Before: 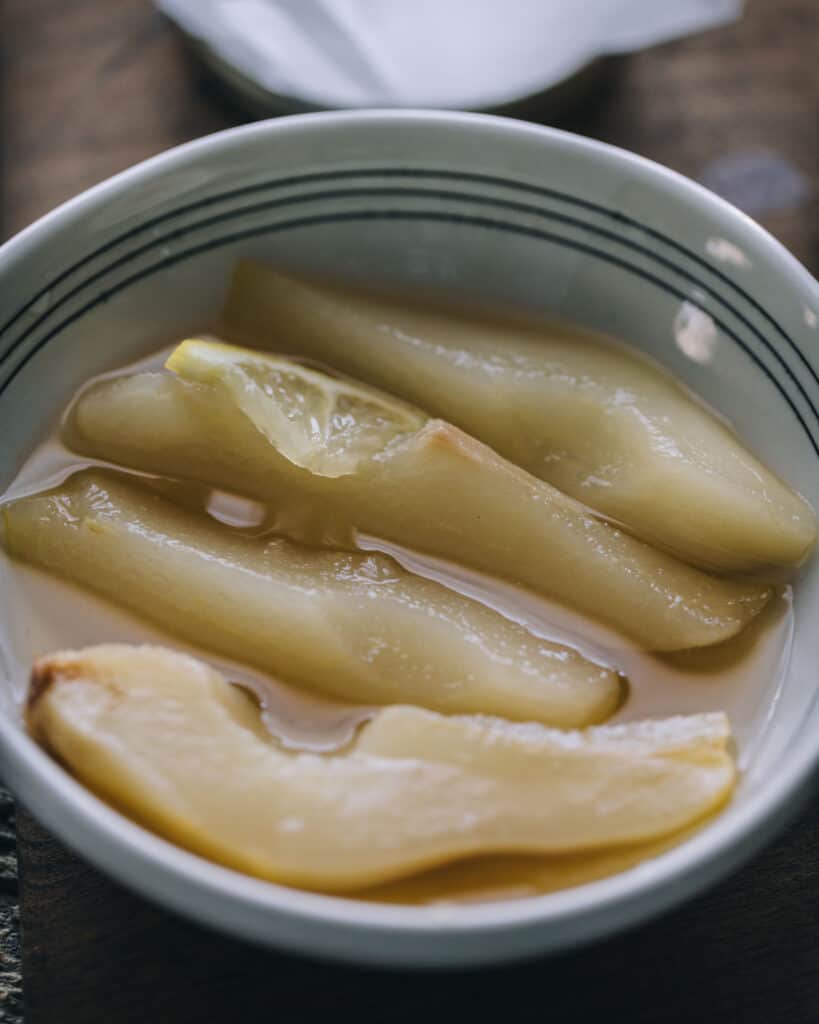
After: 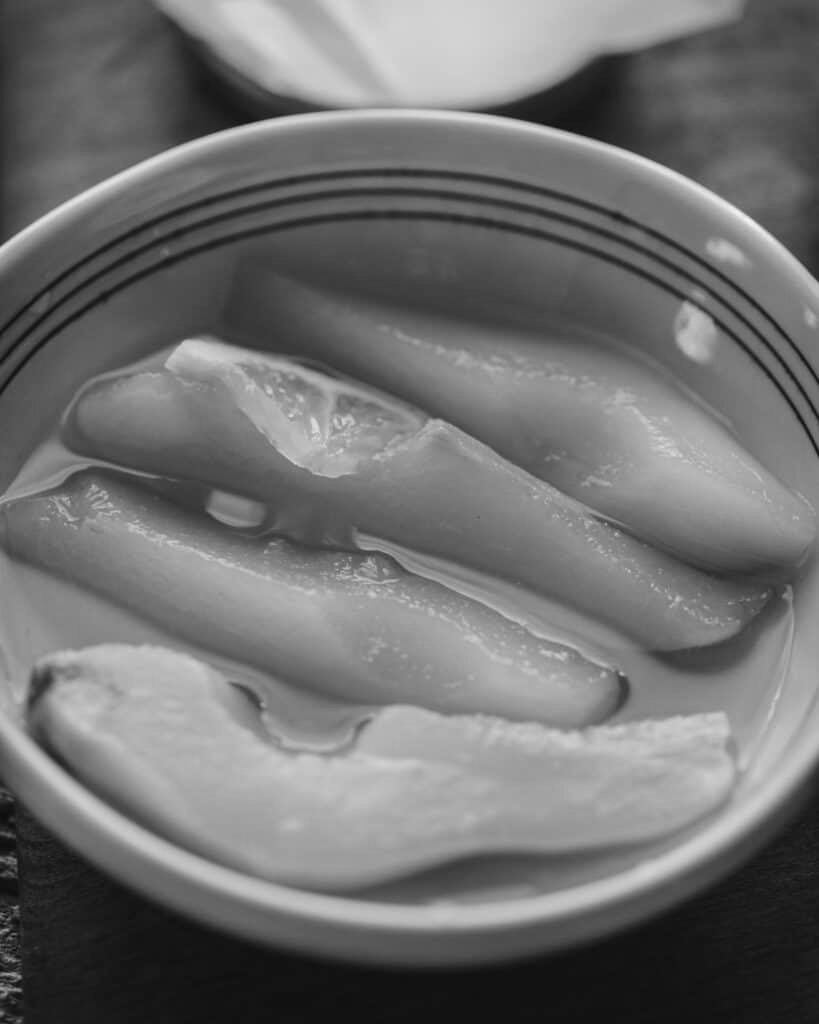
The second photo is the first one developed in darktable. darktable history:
monochrome: on, module defaults
fill light: on, module defaults
